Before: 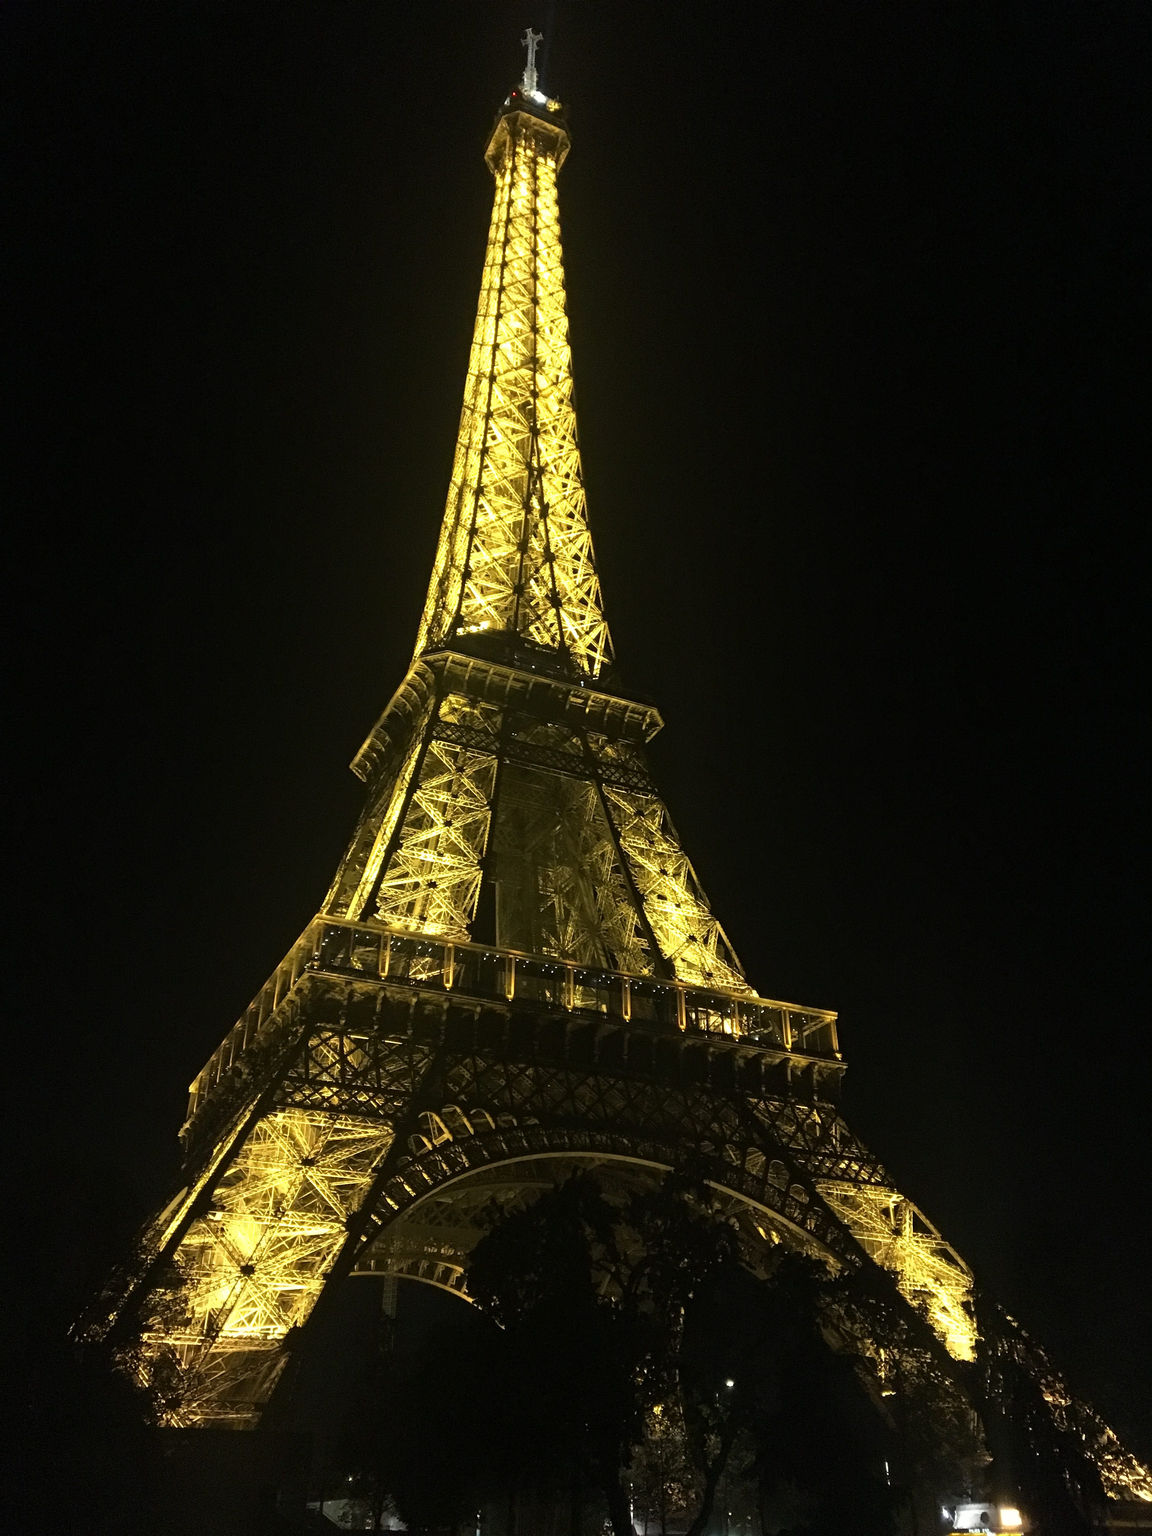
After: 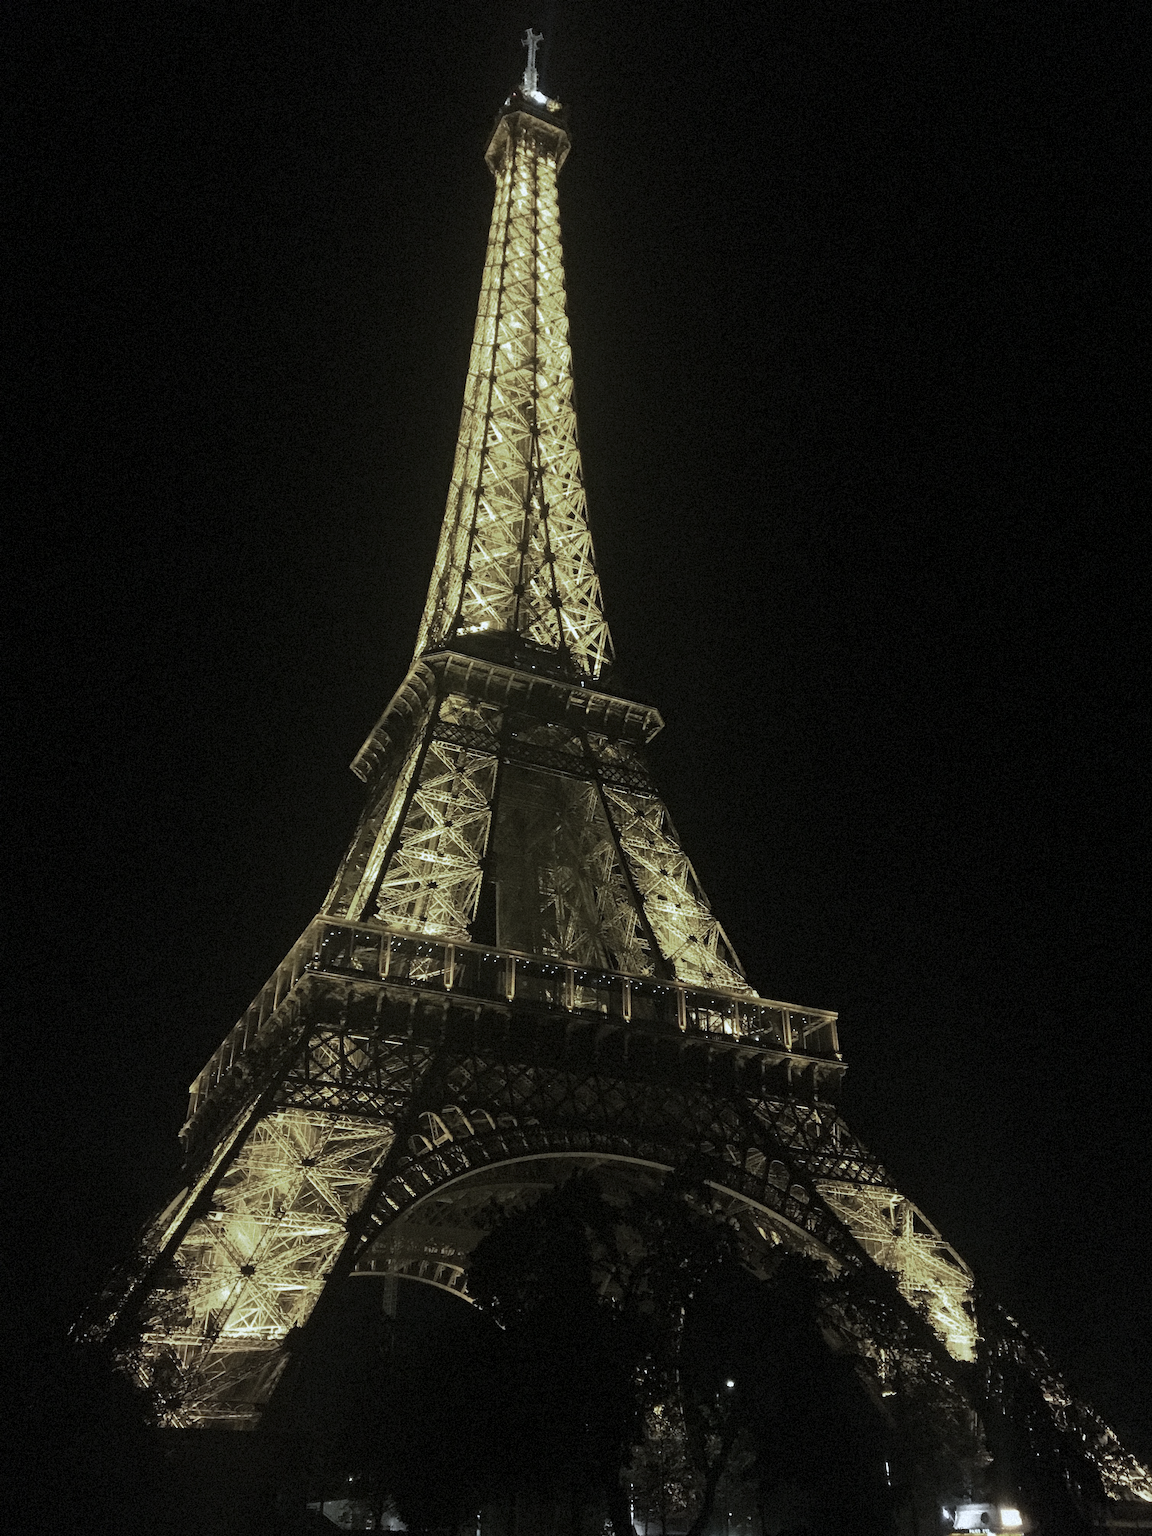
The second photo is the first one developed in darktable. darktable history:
color zones: curves: ch0 [(0, 0.487) (0.241, 0.395) (0.434, 0.373) (0.658, 0.412) (0.838, 0.487)]; ch1 [(0, 0) (0.053, 0.053) (0.211, 0.202) (0.579, 0.259) (0.781, 0.241)]
grain: mid-tones bias 0%
white balance: red 0.924, blue 1.095
